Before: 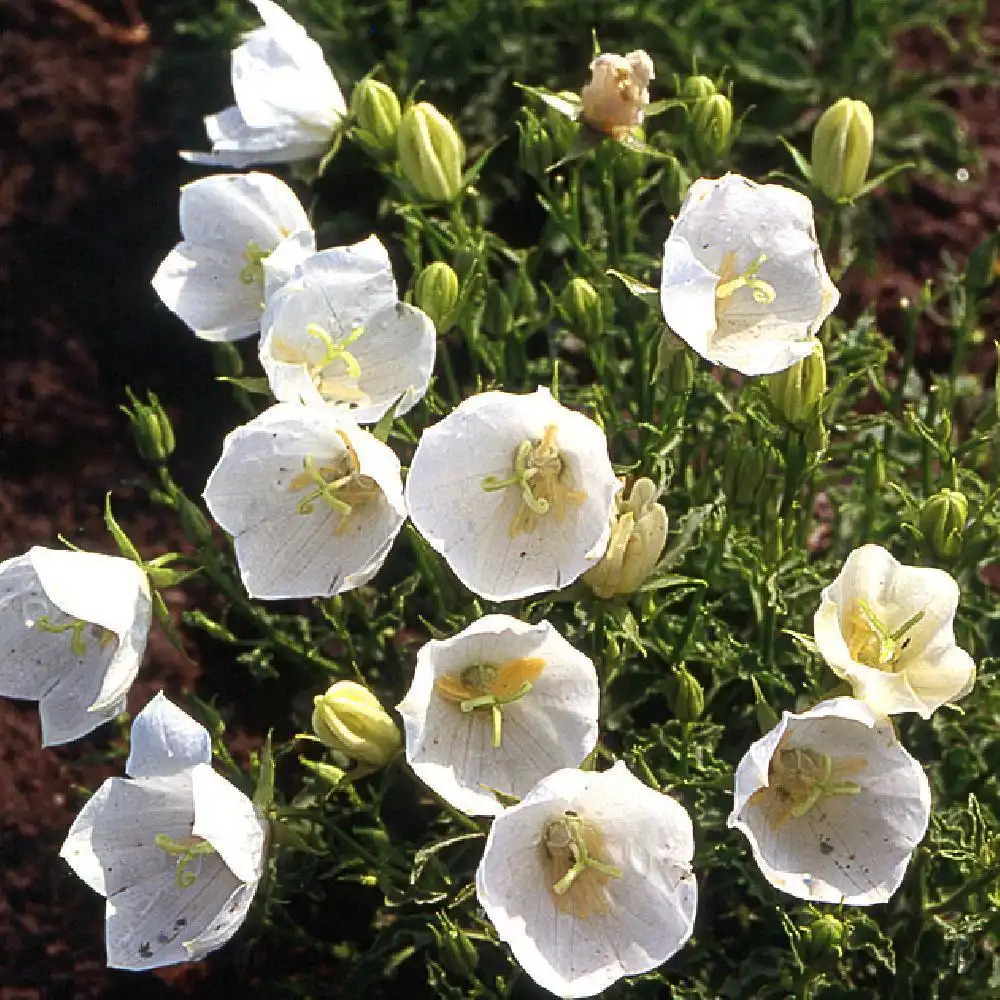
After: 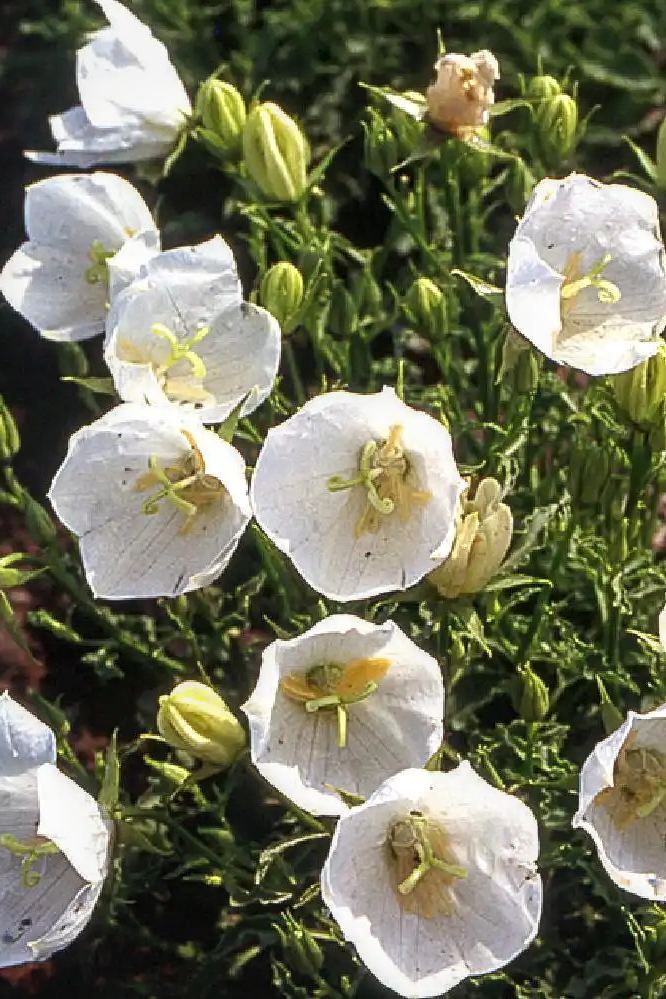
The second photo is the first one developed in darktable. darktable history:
crop and rotate: left 15.578%, right 17.738%
local contrast: on, module defaults
